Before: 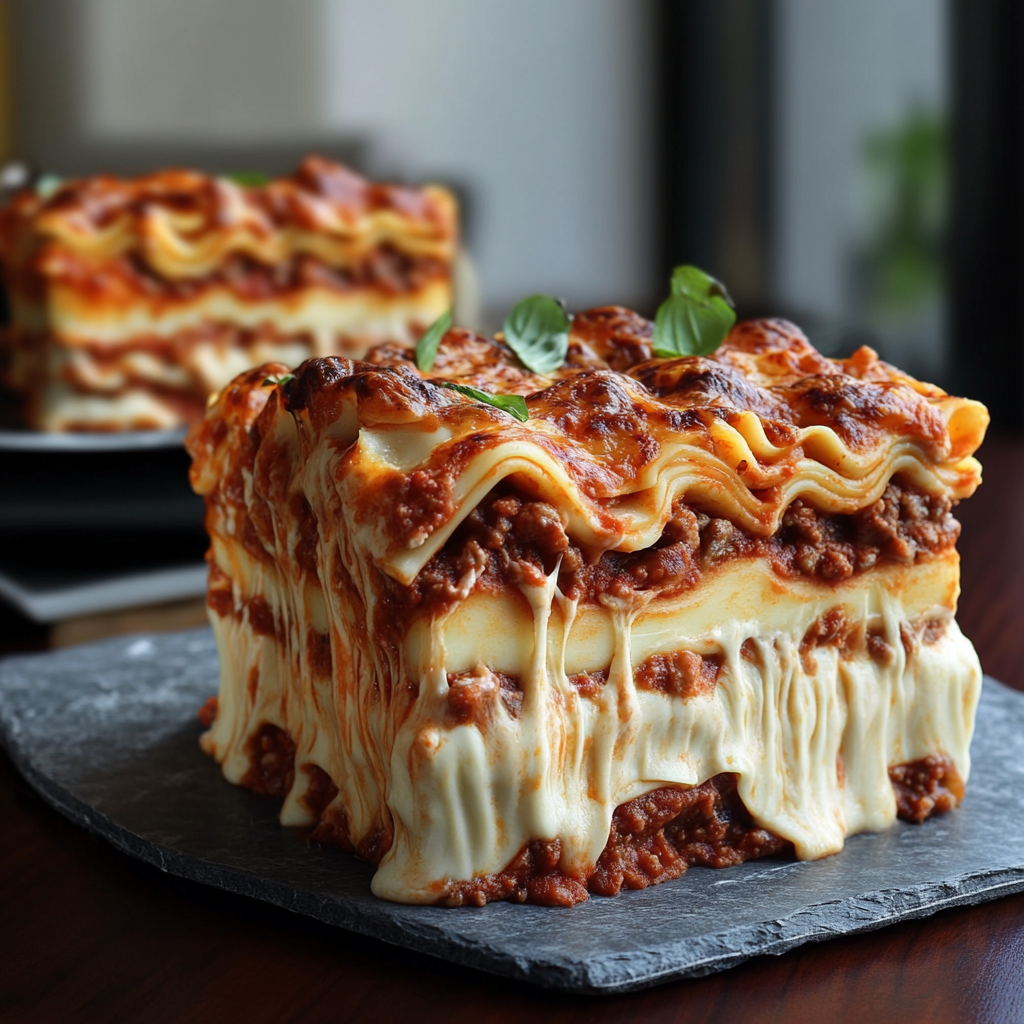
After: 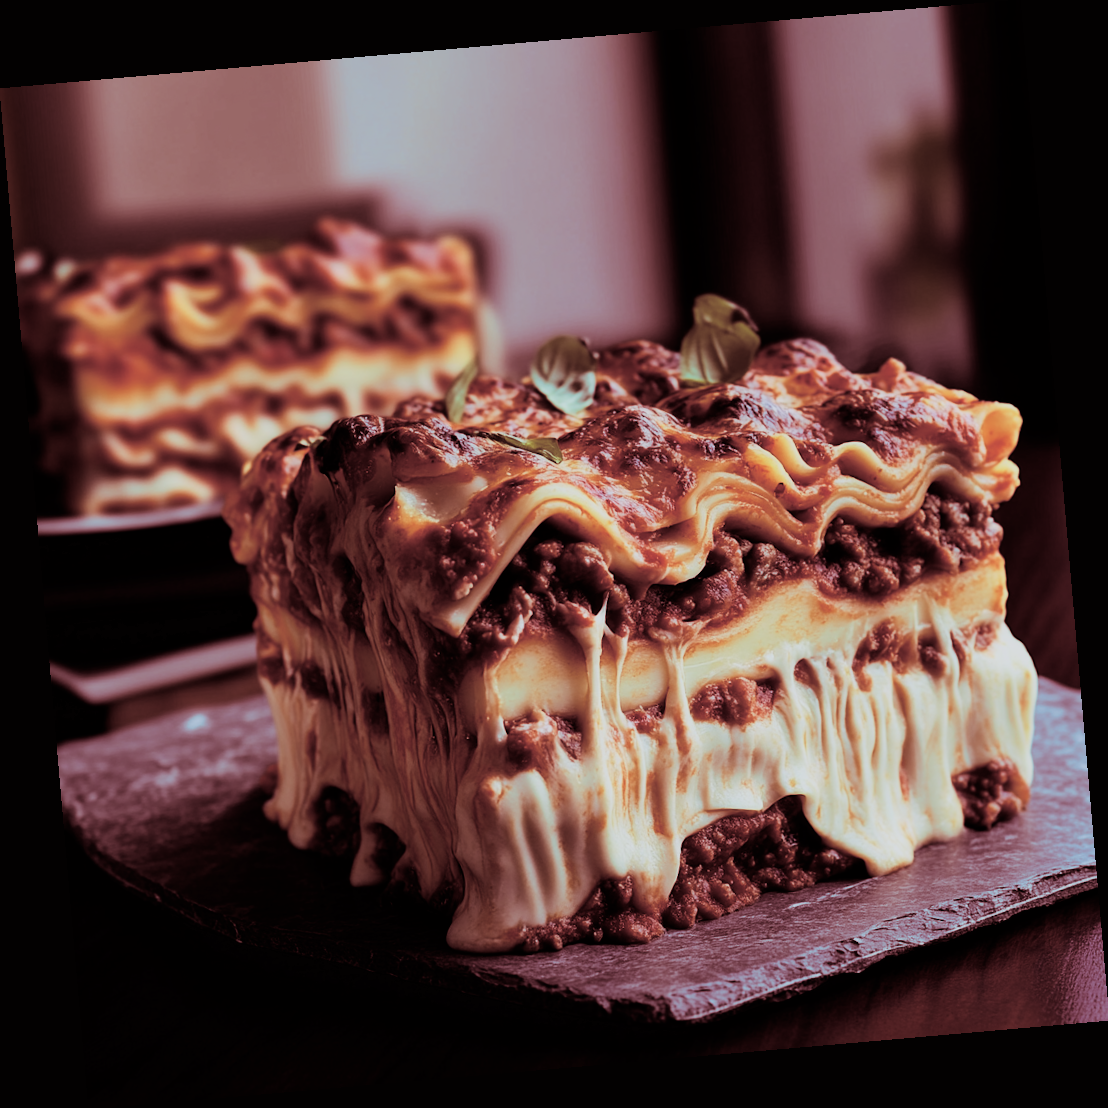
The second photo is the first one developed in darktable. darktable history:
rotate and perspective: rotation -4.98°, automatic cropping off
white balance: red 0.988, blue 1.017
split-toning: highlights › saturation 0, balance -61.83
filmic rgb: black relative exposure -7.15 EV, white relative exposure 5.36 EV, hardness 3.02, color science v6 (2022)
color balance rgb: perceptual saturation grading › highlights -29.58%, perceptual saturation grading › mid-tones 29.47%, perceptual saturation grading › shadows 59.73%, perceptual brilliance grading › global brilliance -17.79%, perceptual brilliance grading › highlights 28.73%, global vibrance 15.44%
